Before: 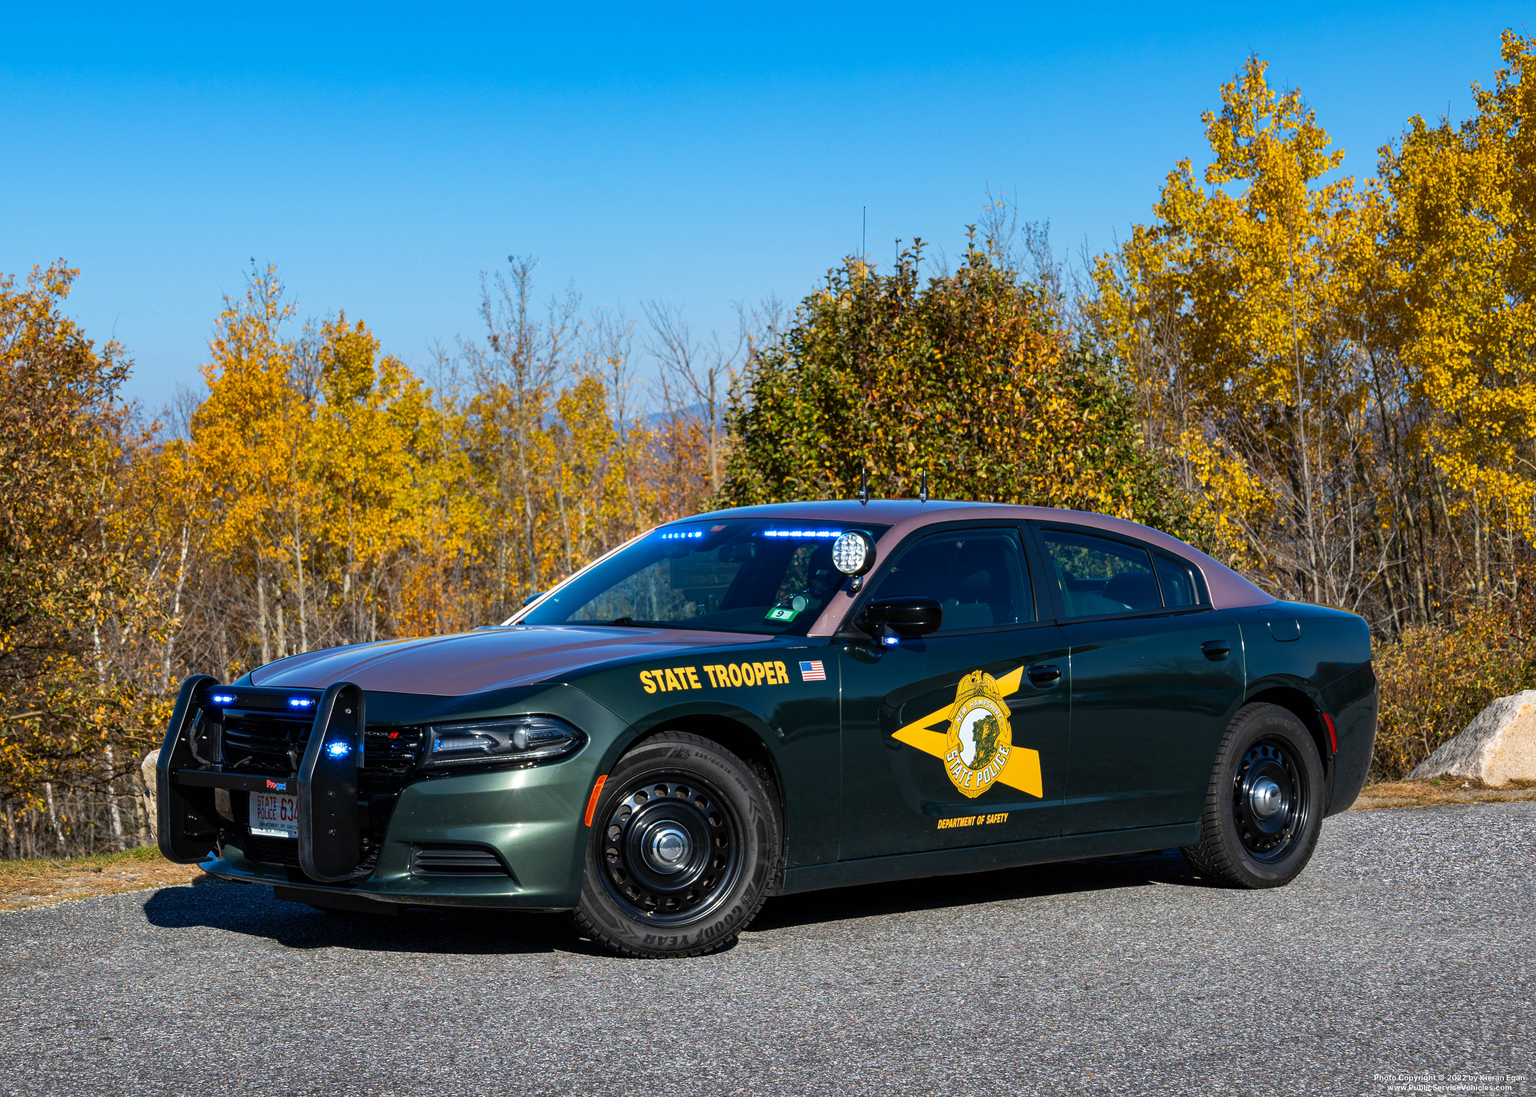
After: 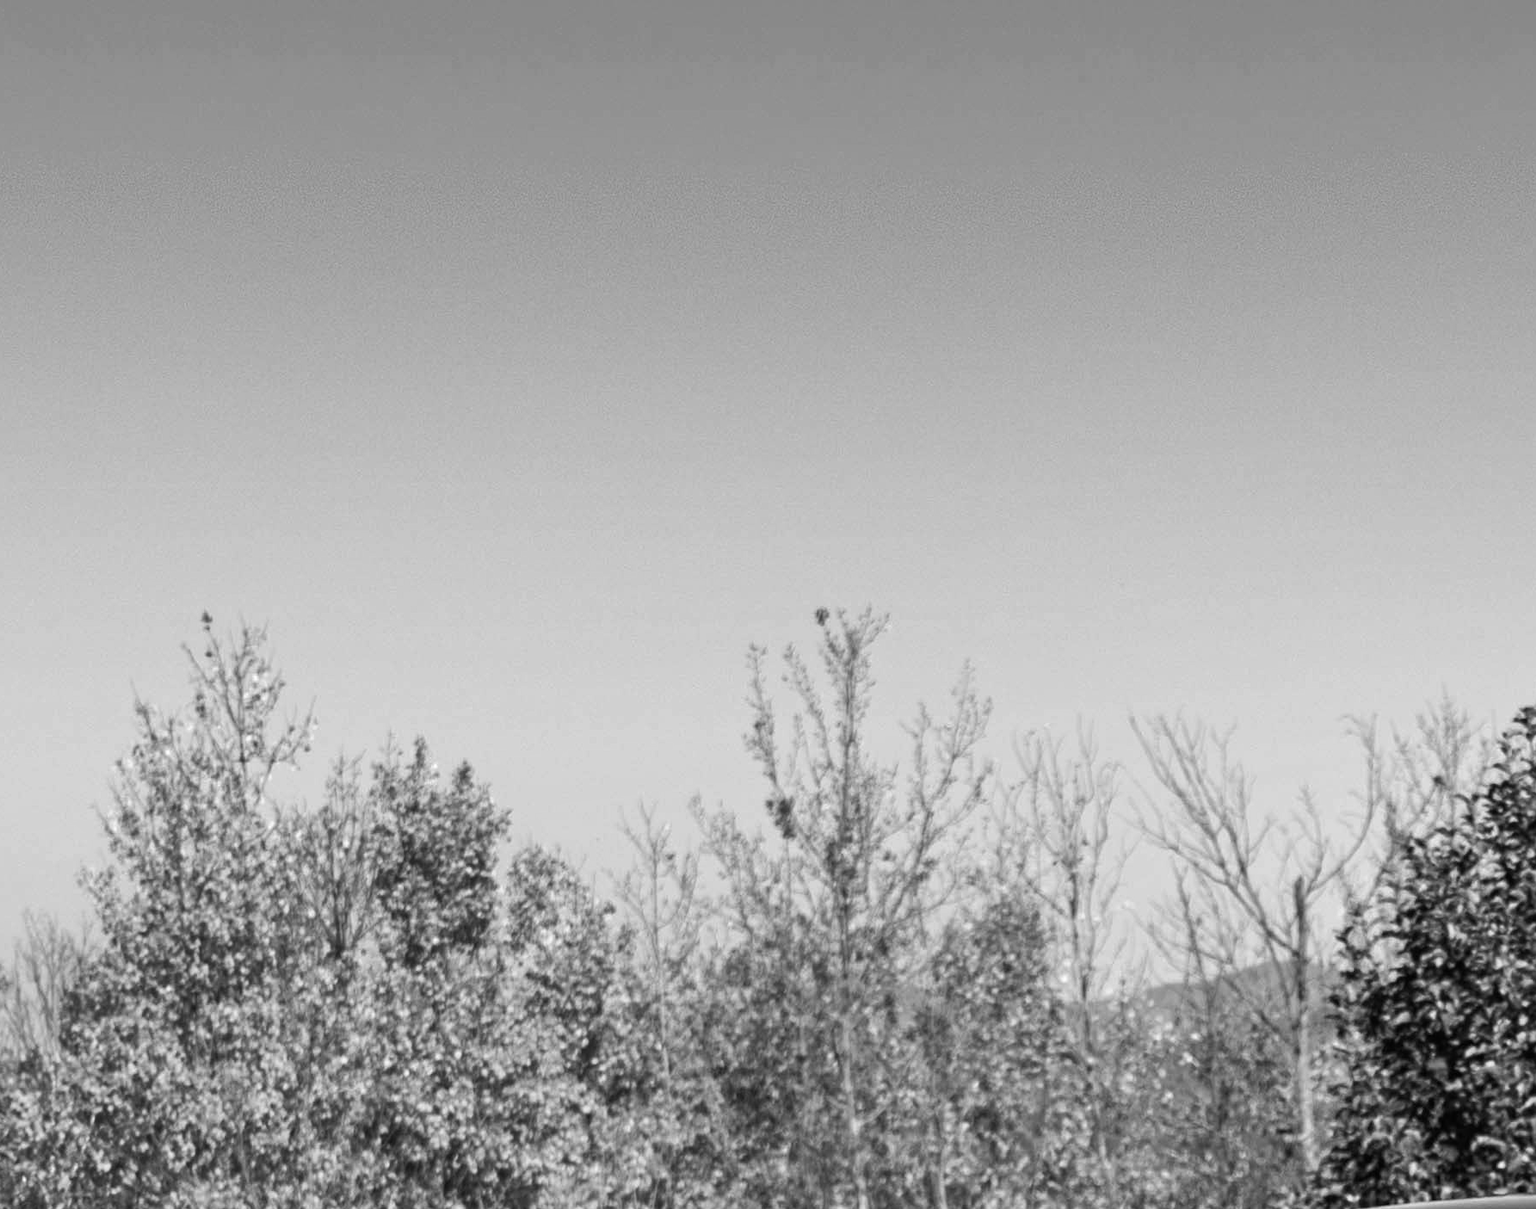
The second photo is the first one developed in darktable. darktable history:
crop and rotate: left 10.817%, top 0.062%, right 47.194%, bottom 53.626%
monochrome: on, module defaults
color balance rgb: linear chroma grading › global chroma 9%, perceptual saturation grading › global saturation 36%, perceptual saturation grading › shadows 35%, perceptual brilliance grading › global brilliance 15%, perceptual brilliance grading › shadows -35%, global vibrance 15%
